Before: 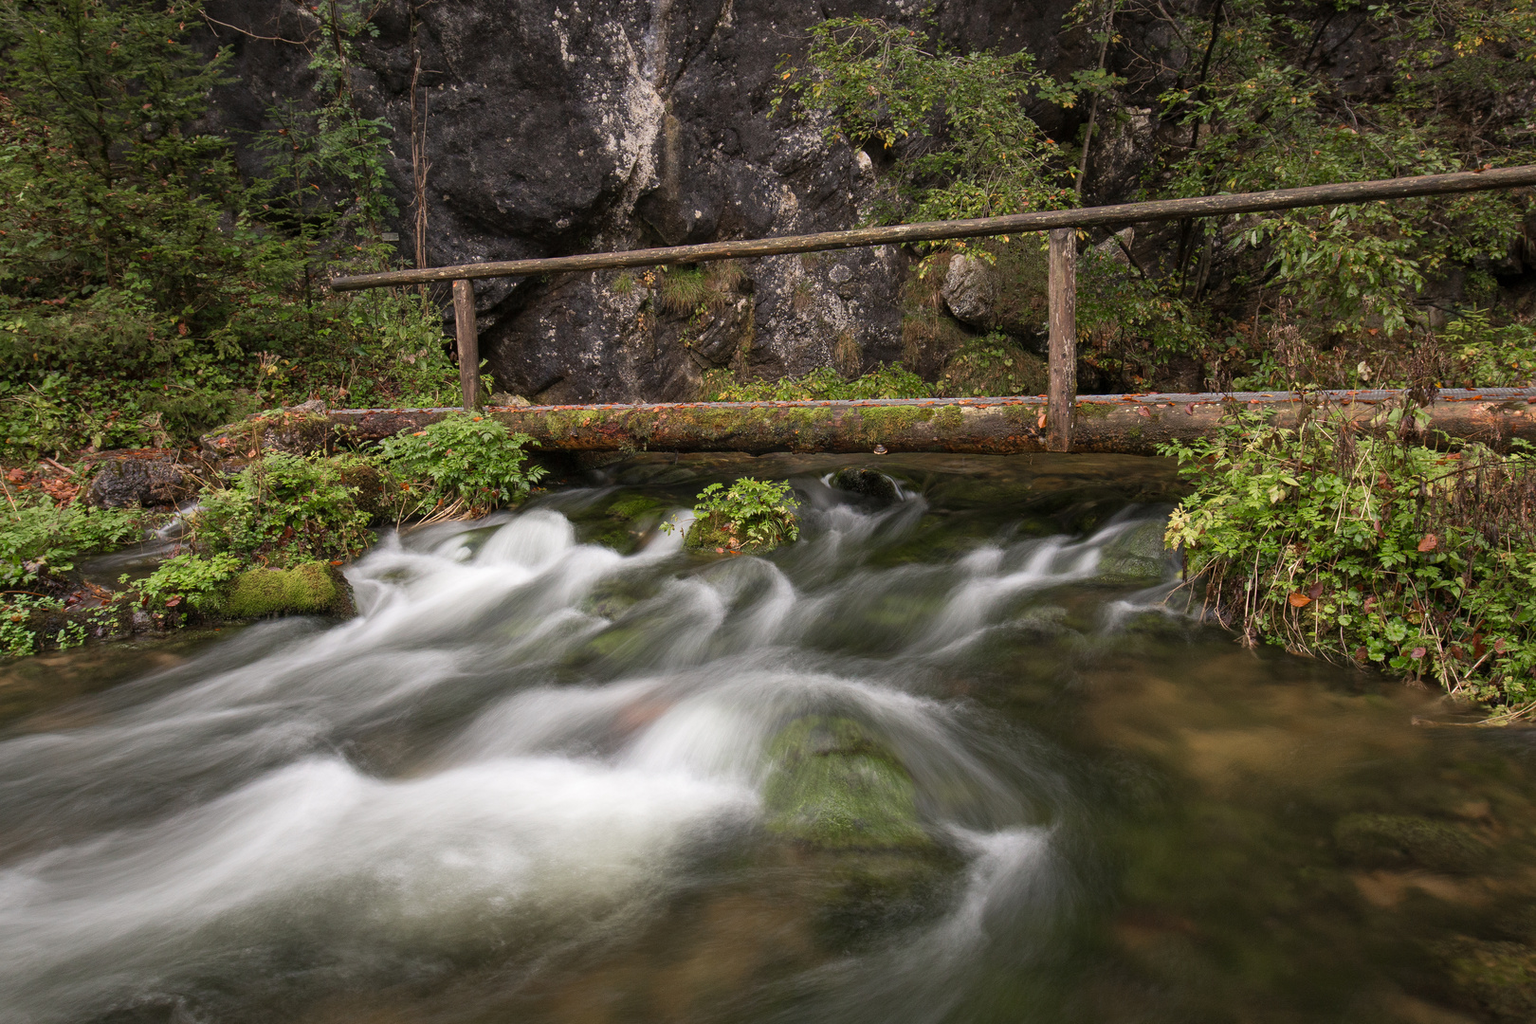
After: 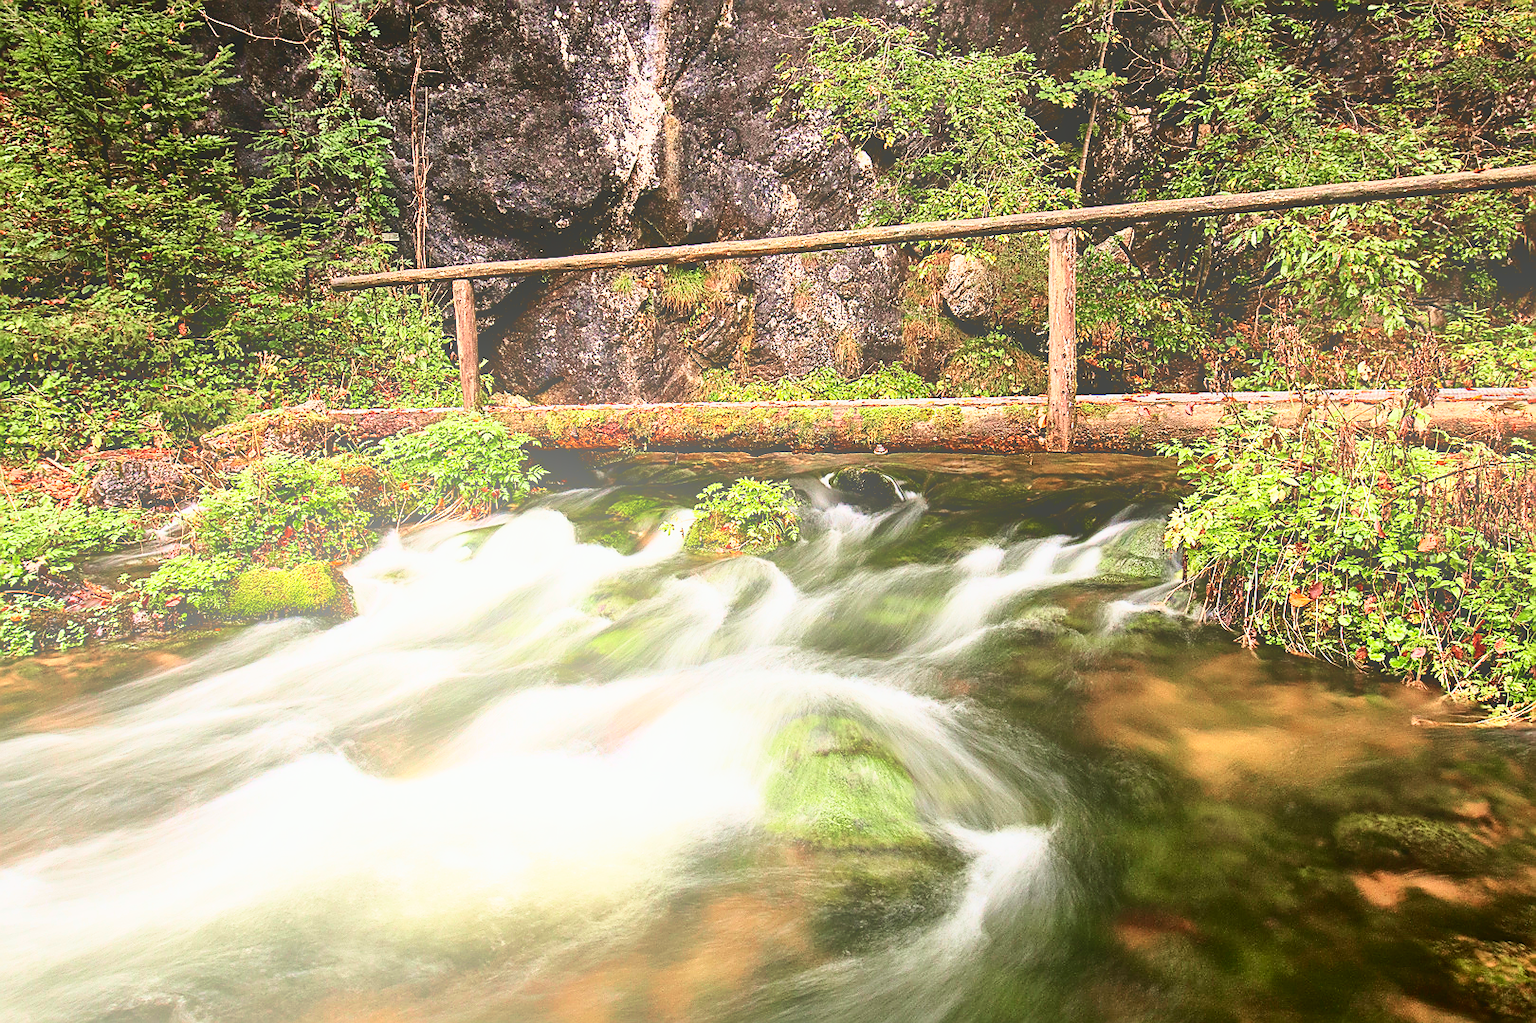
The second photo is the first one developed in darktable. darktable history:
bloom: size 38%, threshold 95%, strength 30%
base curve: curves: ch0 [(0, 0) (0.007, 0.004) (0.027, 0.03) (0.046, 0.07) (0.207, 0.54) (0.442, 0.872) (0.673, 0.972) (1, 1)], preserve colors none
tone curve: curves: ch0 [(0.003, 0.032) (0.037, 0.037) (0.142, 0.117) (0.279, 0.311) (0.405, 0.49) (0.526, 0.651) (0.722, 0.857) (0.875, 0.946) (1, 0.98)]; ch1 [(0, 0) (0.305, 0.325) (0.453, 0.437) (0.482, 0.474) (0.501, 0.498) (0.515, 0.523) (0.559, 0.591) (0.6, 0.643) (0.656, 0.707) (1, 1)]; ch2 [(0, 0) (0.323, 0.277) (0.424, 0.396) (0.479, 0.484) (0.499, 0.502) (0.515, 0.537) (0.573, 0.602) (0.653, 0.675) (0.75, 0.756) (1, 1)], color space Lab, independent channels, preserve colors none
sharpen: radius 1.4, amount 1.25, threshold 0.7
crop: bottom 0.071%
shadows and highlights: shadows 53, soften with gaussian
